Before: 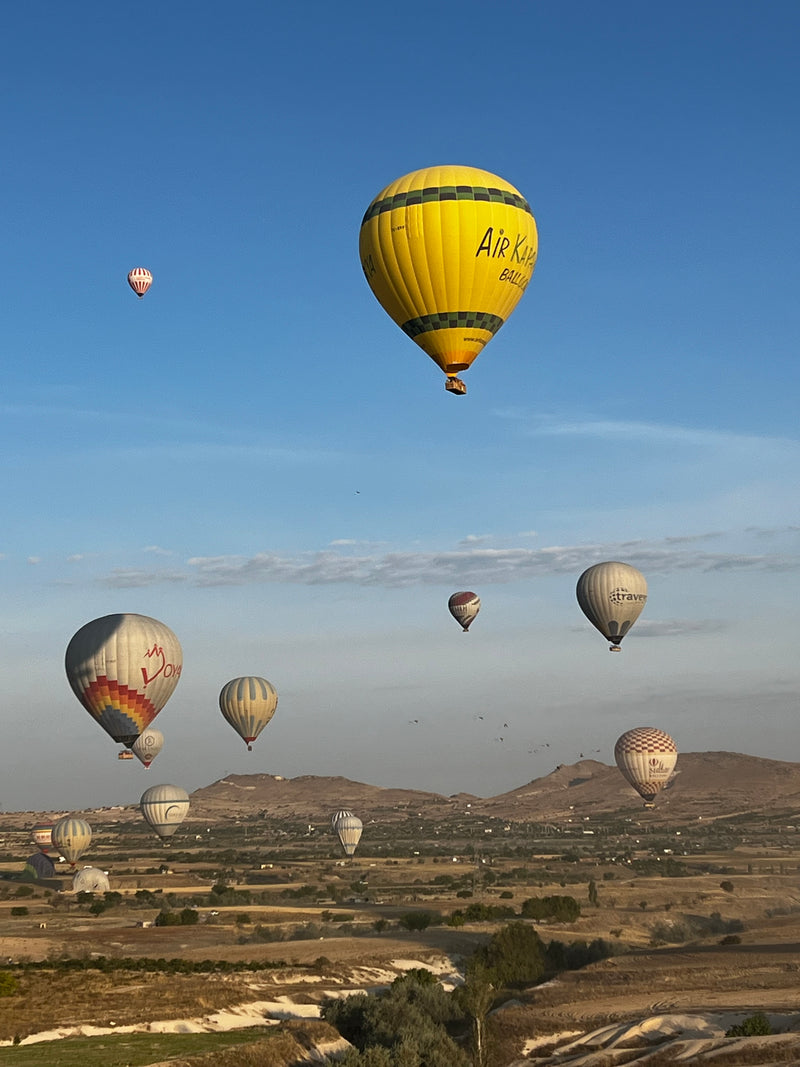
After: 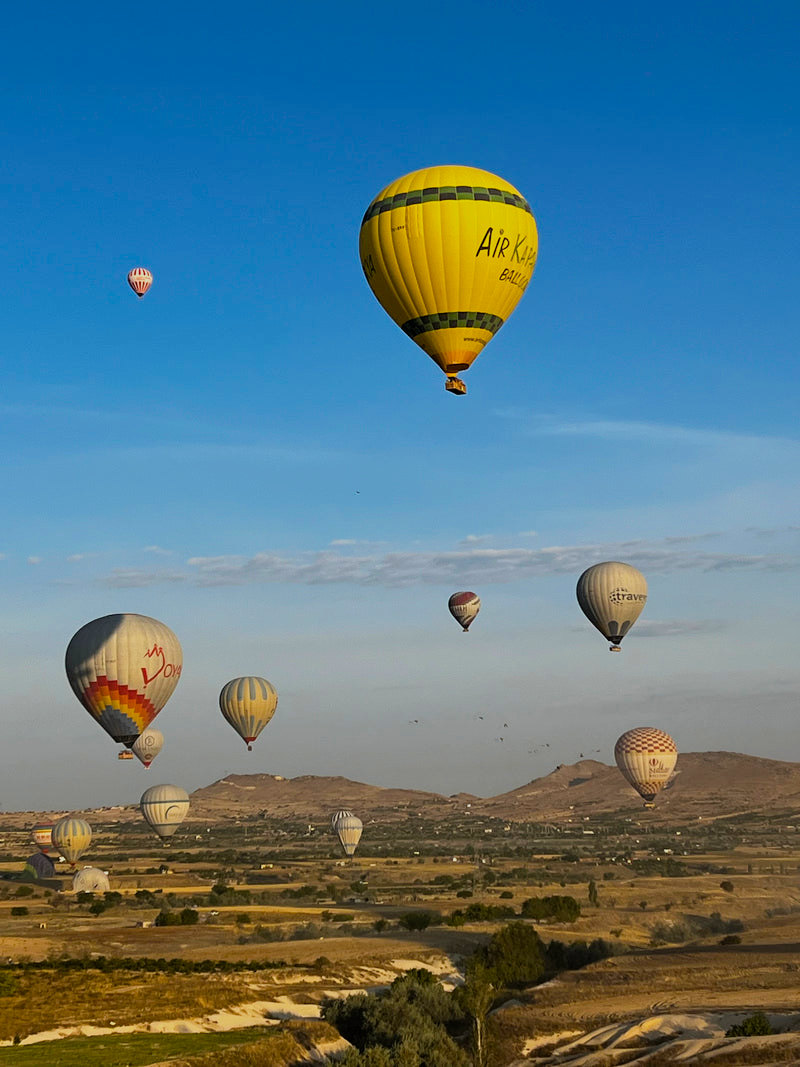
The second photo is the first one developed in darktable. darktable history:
filmic rgb: black relative exposure -7.82 EV, white relative exposure 4.29 EV, hardness 3.86, color science v6 (2022)
color balance rgb: perceptual saturation grading › global saturation 30%, global vibrance 20%
